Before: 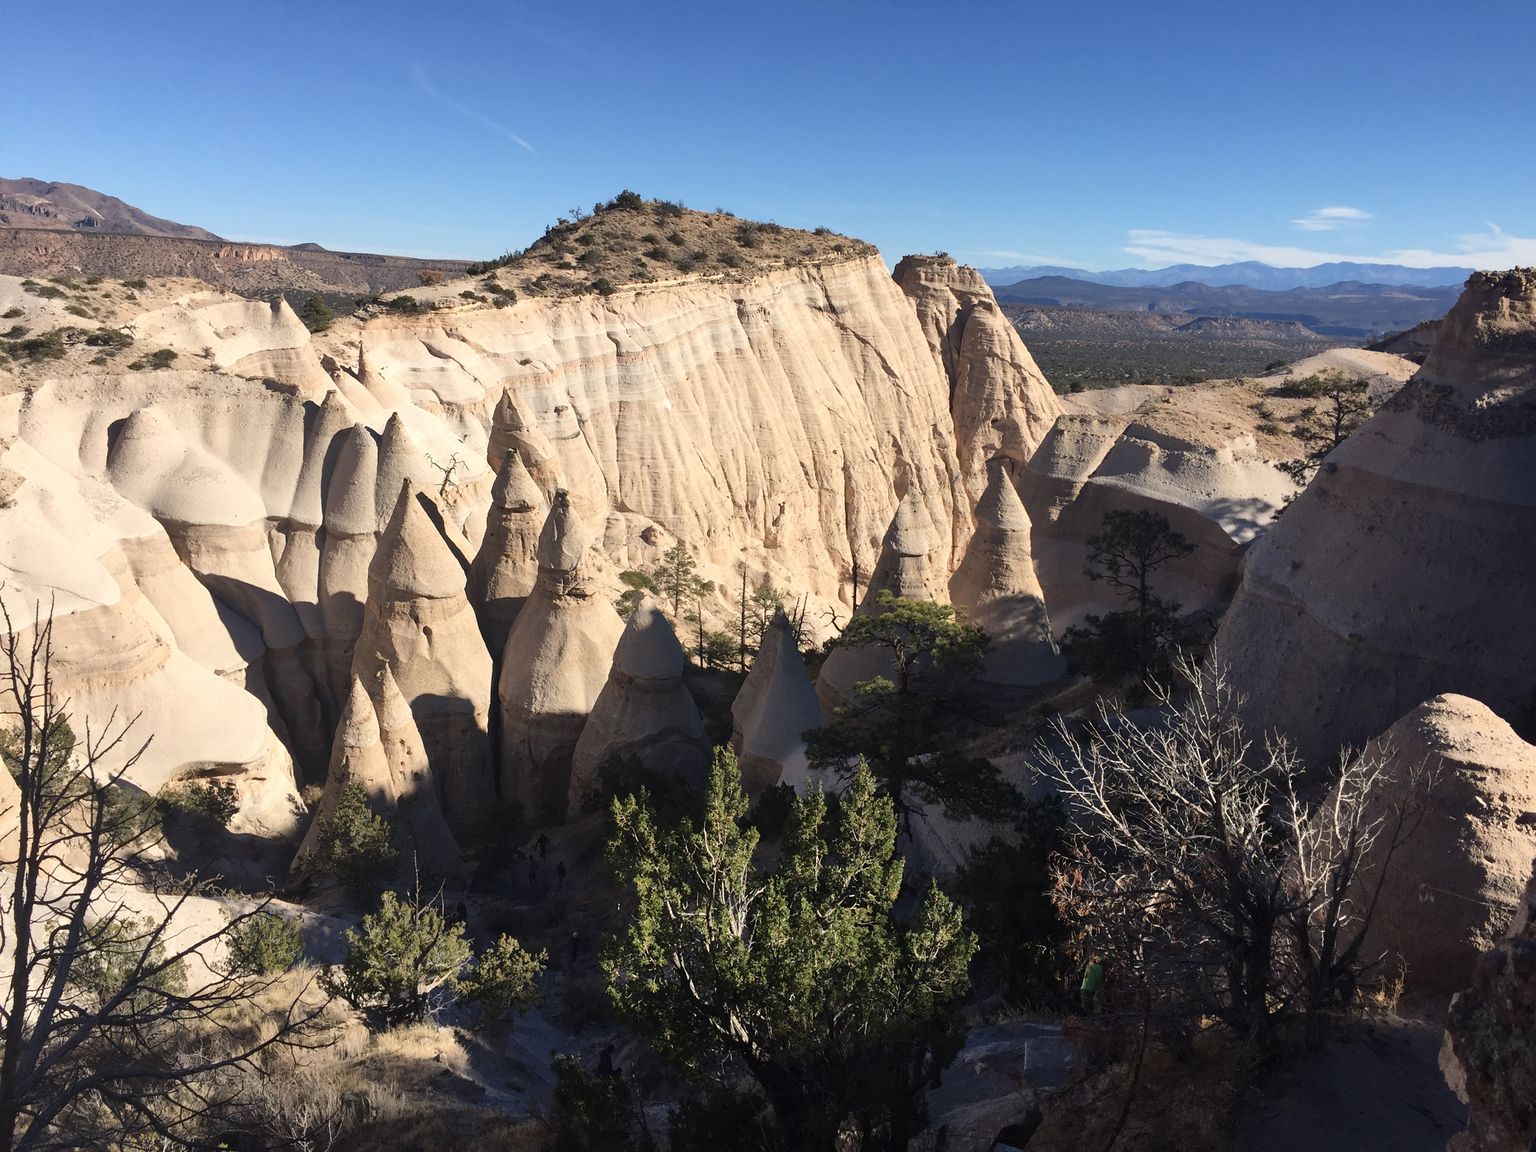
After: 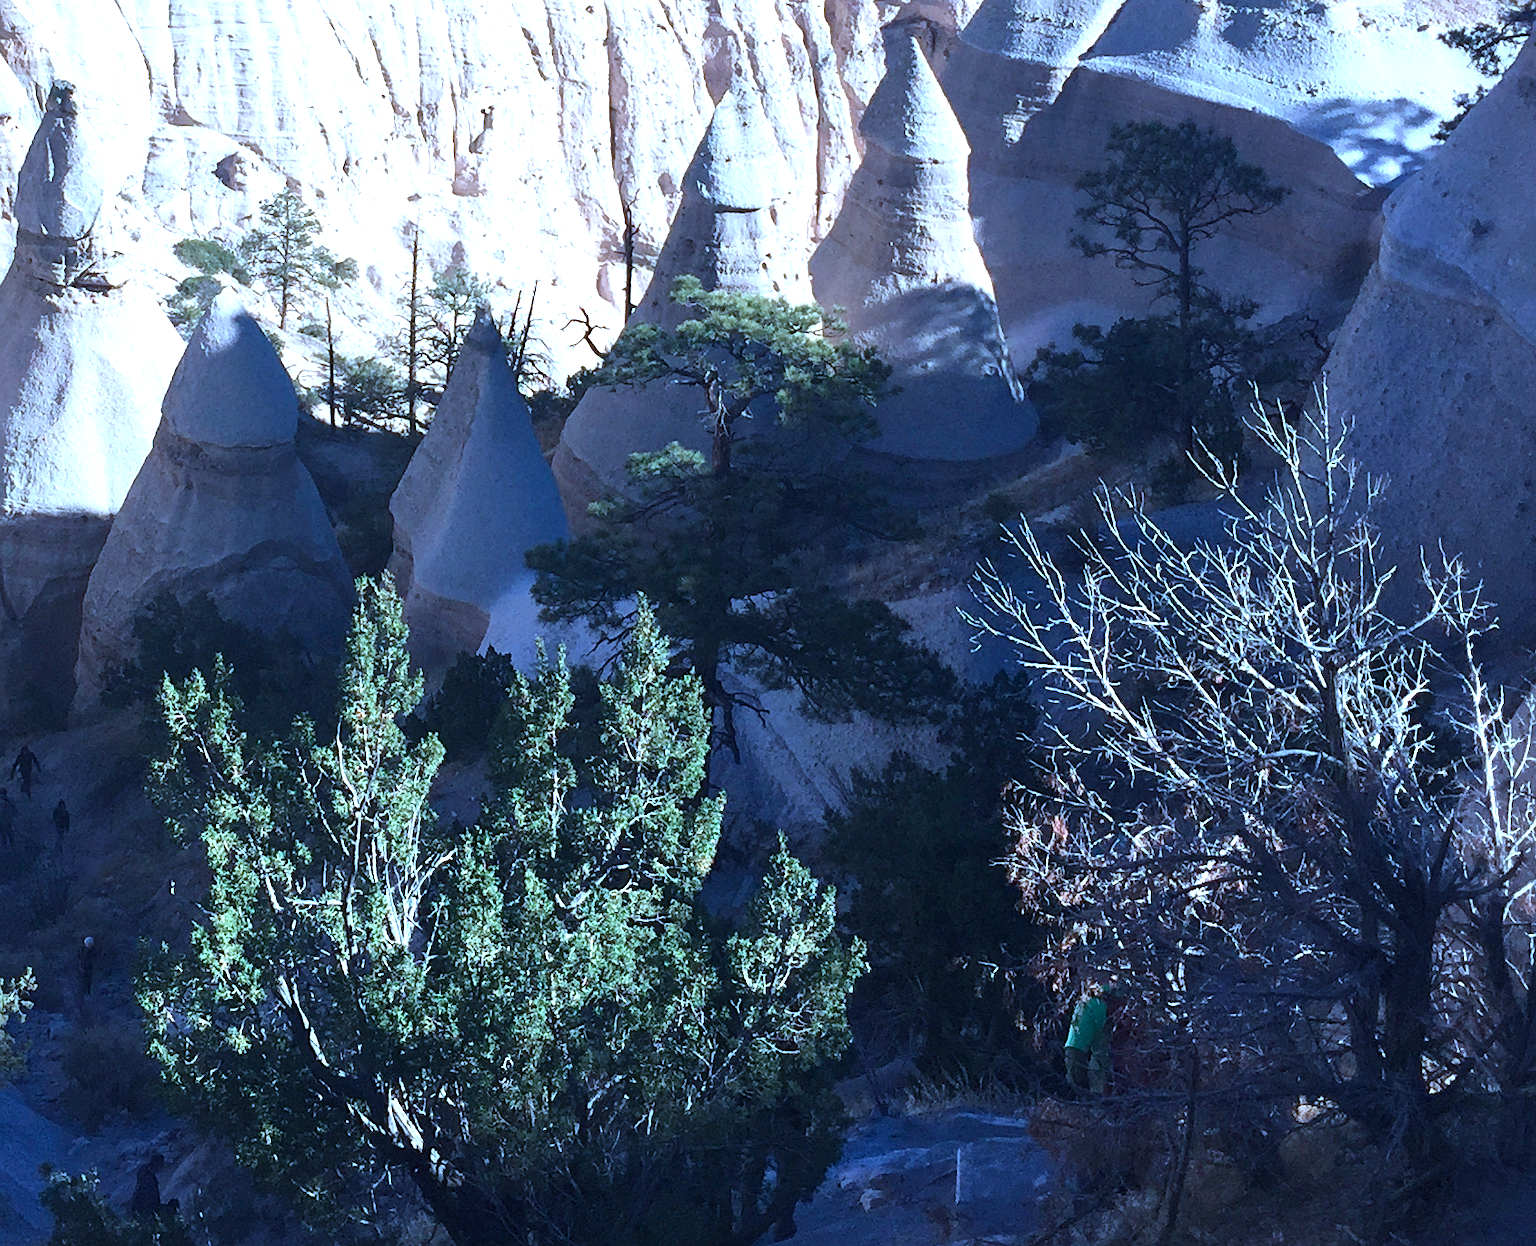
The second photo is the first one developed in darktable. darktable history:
color calibration: illuminant as shot in camera, x 0.442, y 0.413, temperature 2903.13 K
exposure: black level correction 0, exposure 1 EV, compensate exposure bias true, compensate highlight preservation false
sharpen: amount 0.2
crop: left 34.479%, top 38.822%, right 13.718%, bottom 5.172%
